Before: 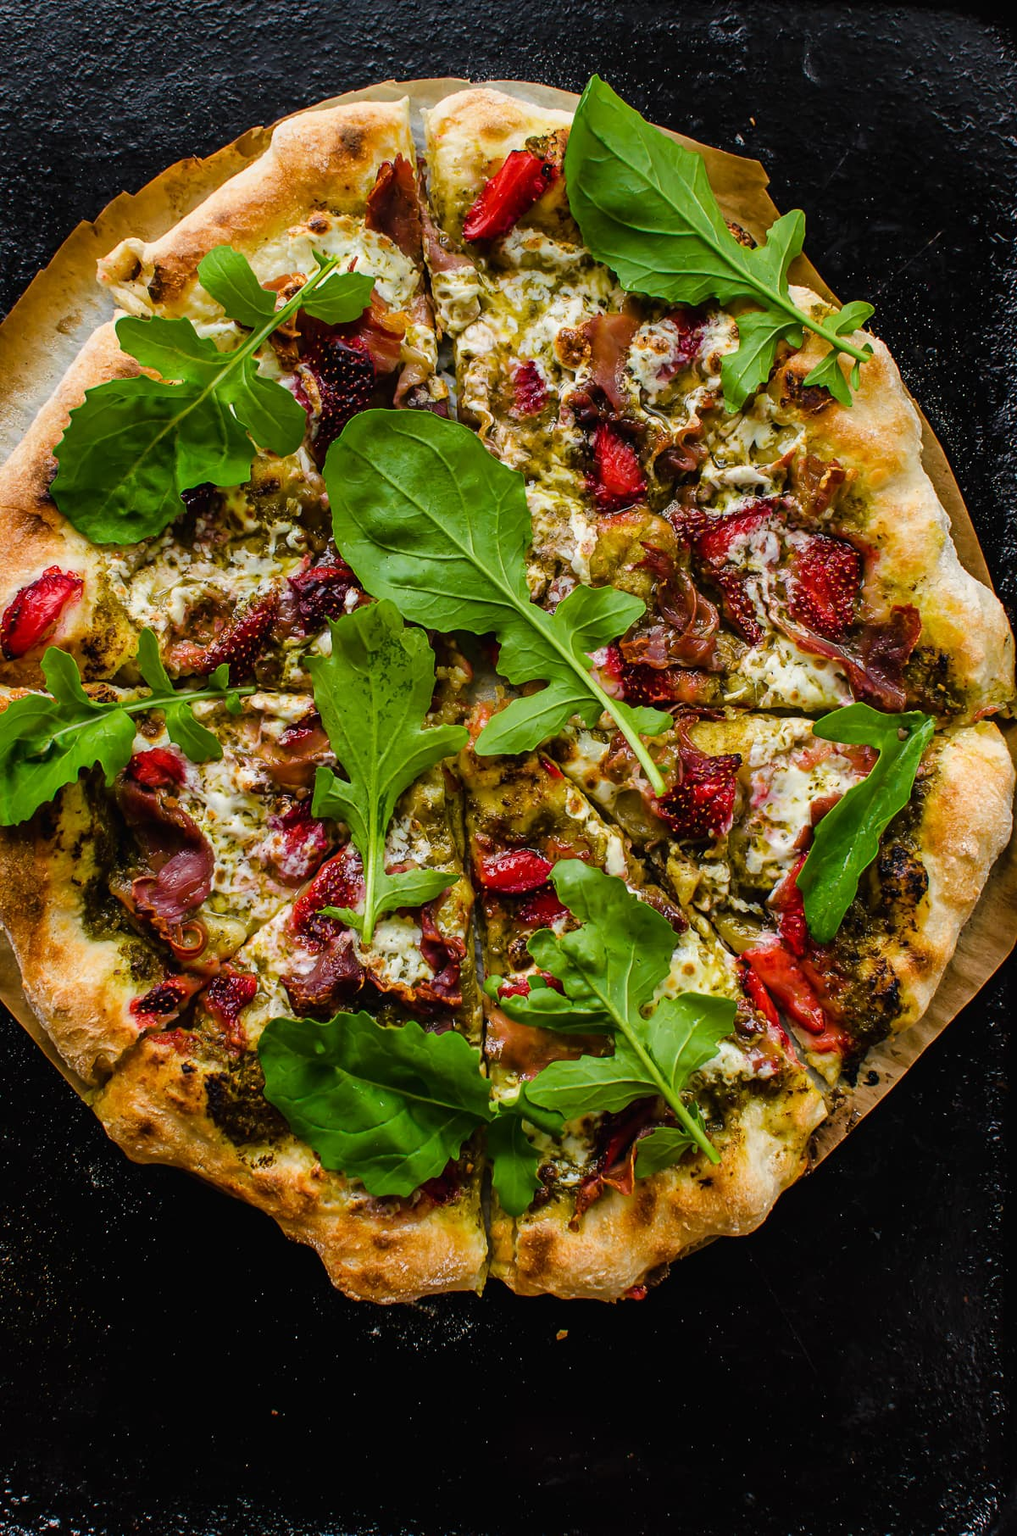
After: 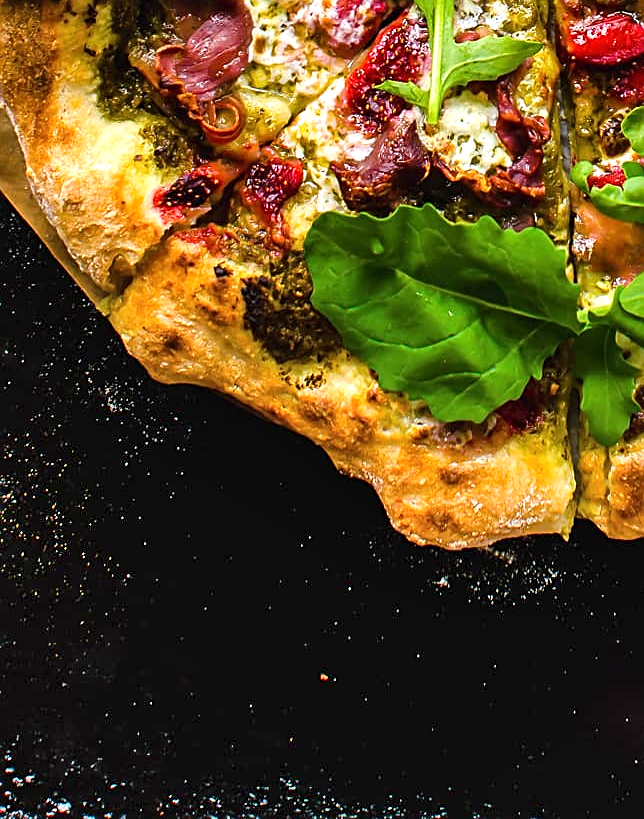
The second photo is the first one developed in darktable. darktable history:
exposure: exposure 0.747 EV, compensate highlight preservation false
shadows and highlights: low approximation 0.01, soften with gaussian
sharpen: on, module defaults
crop and rotate: top 54.618%, right 46.261%, bottom 0.161%
